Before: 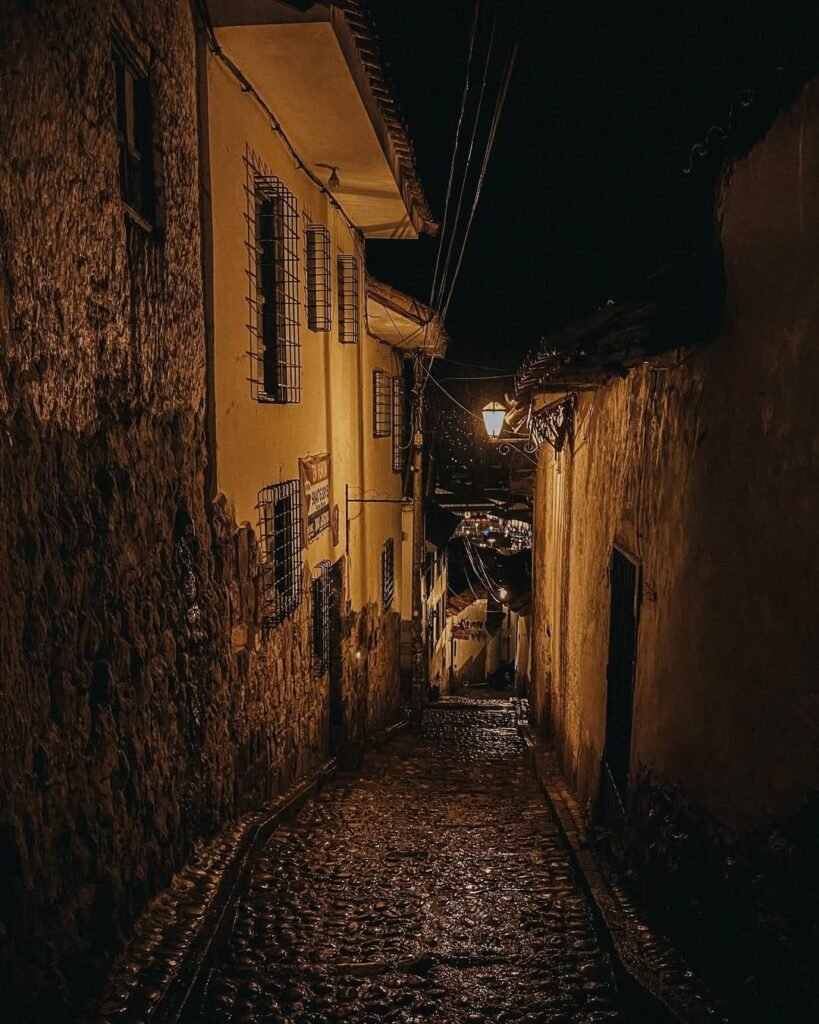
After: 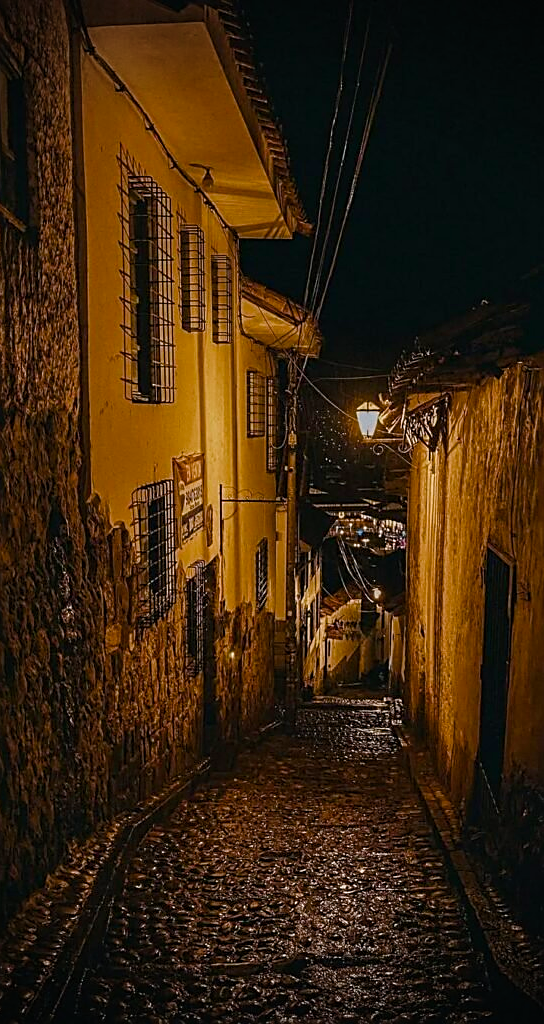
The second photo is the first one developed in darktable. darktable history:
sharpen: on, module defaults
vignetting: brightness -0.797
crop and rotate: left 15.484%, right 18.03%
color balance rgb: linear chroma grading › shadows 16.404%, perceptual saturation grading › global saturation 15.72%, perceptual saturation grading › highlights -19.463%, perceptual saturation grading › shadows 19.141%, global vibrance 20%
